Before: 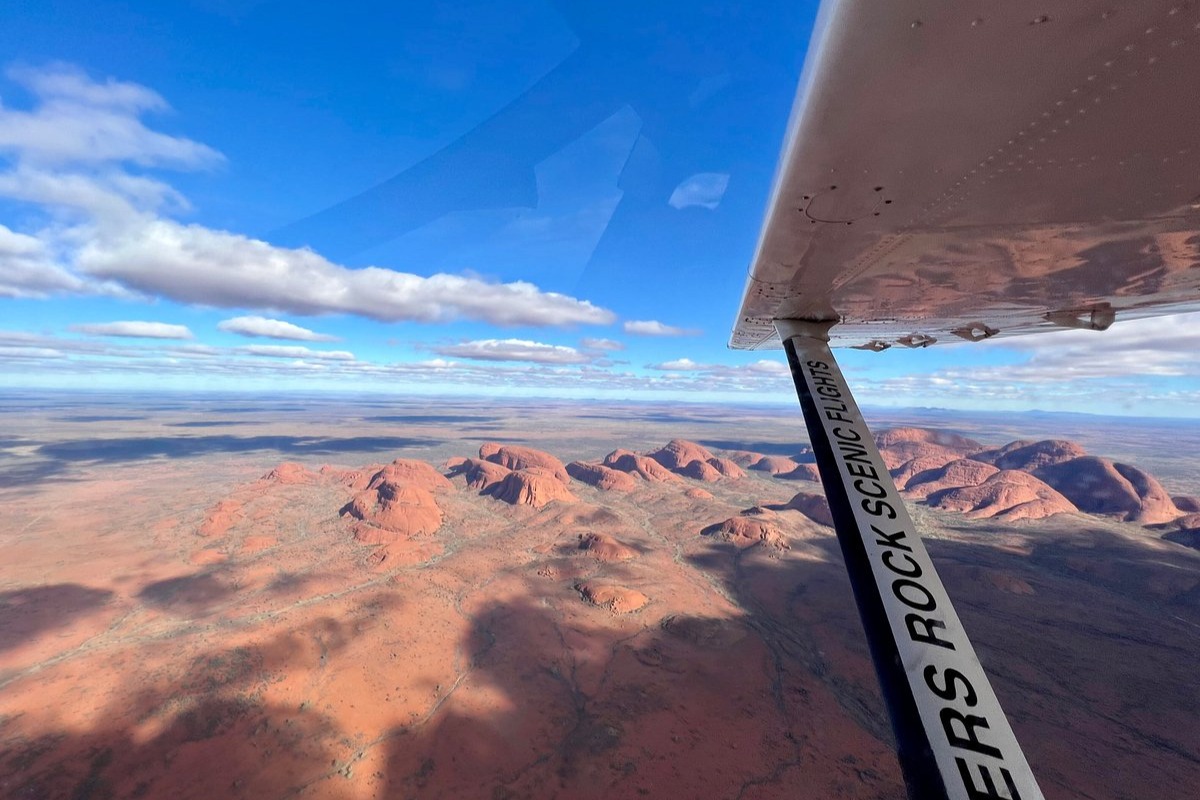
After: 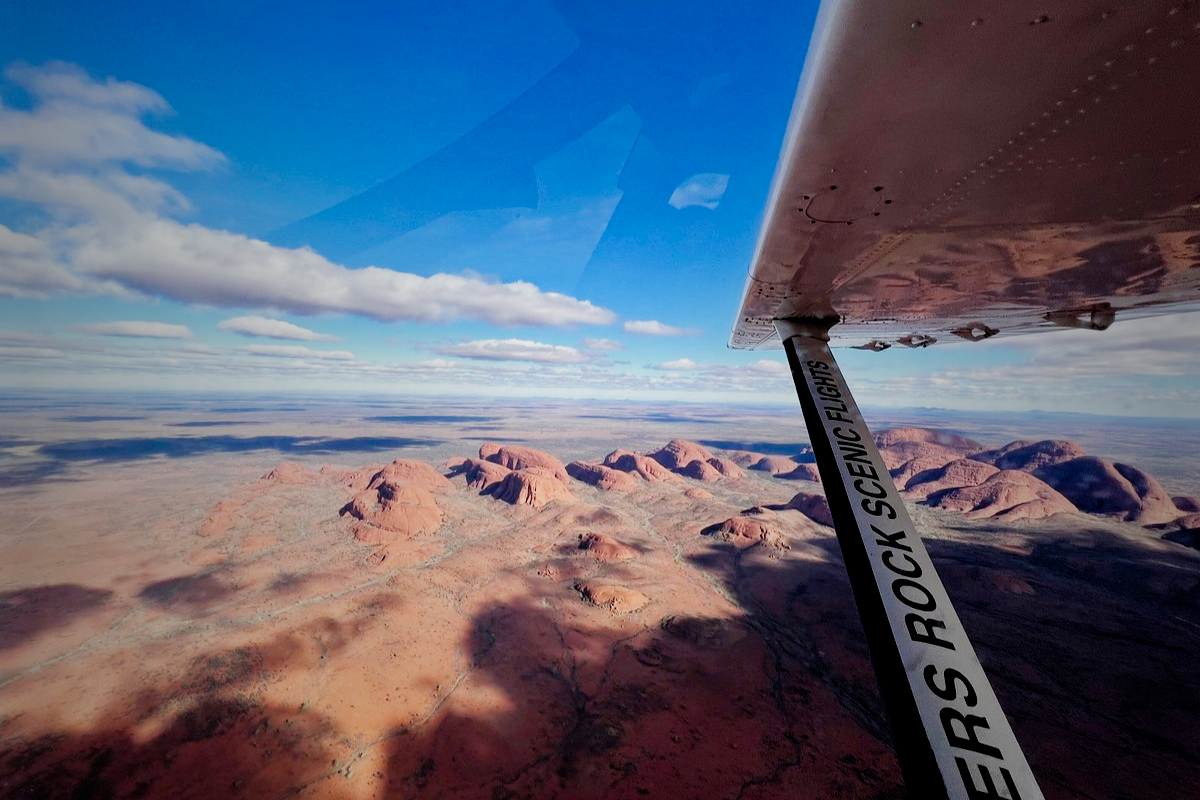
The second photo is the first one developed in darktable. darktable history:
vignetting: fall-off start 17.63%, fall-off radius 137.15%, brightness -0.569, saturation -0.002, width/height ratio 0.617, shape 0.58
filmic rgb: black relative exposure -4.99 EV, white relative exposure 3.99 EV, hardness 2.88, contrast 1.405, preserve chrominance no, color science v4 (2020), iterations of high-quality reconstruction 0, contrast in shadows soft
